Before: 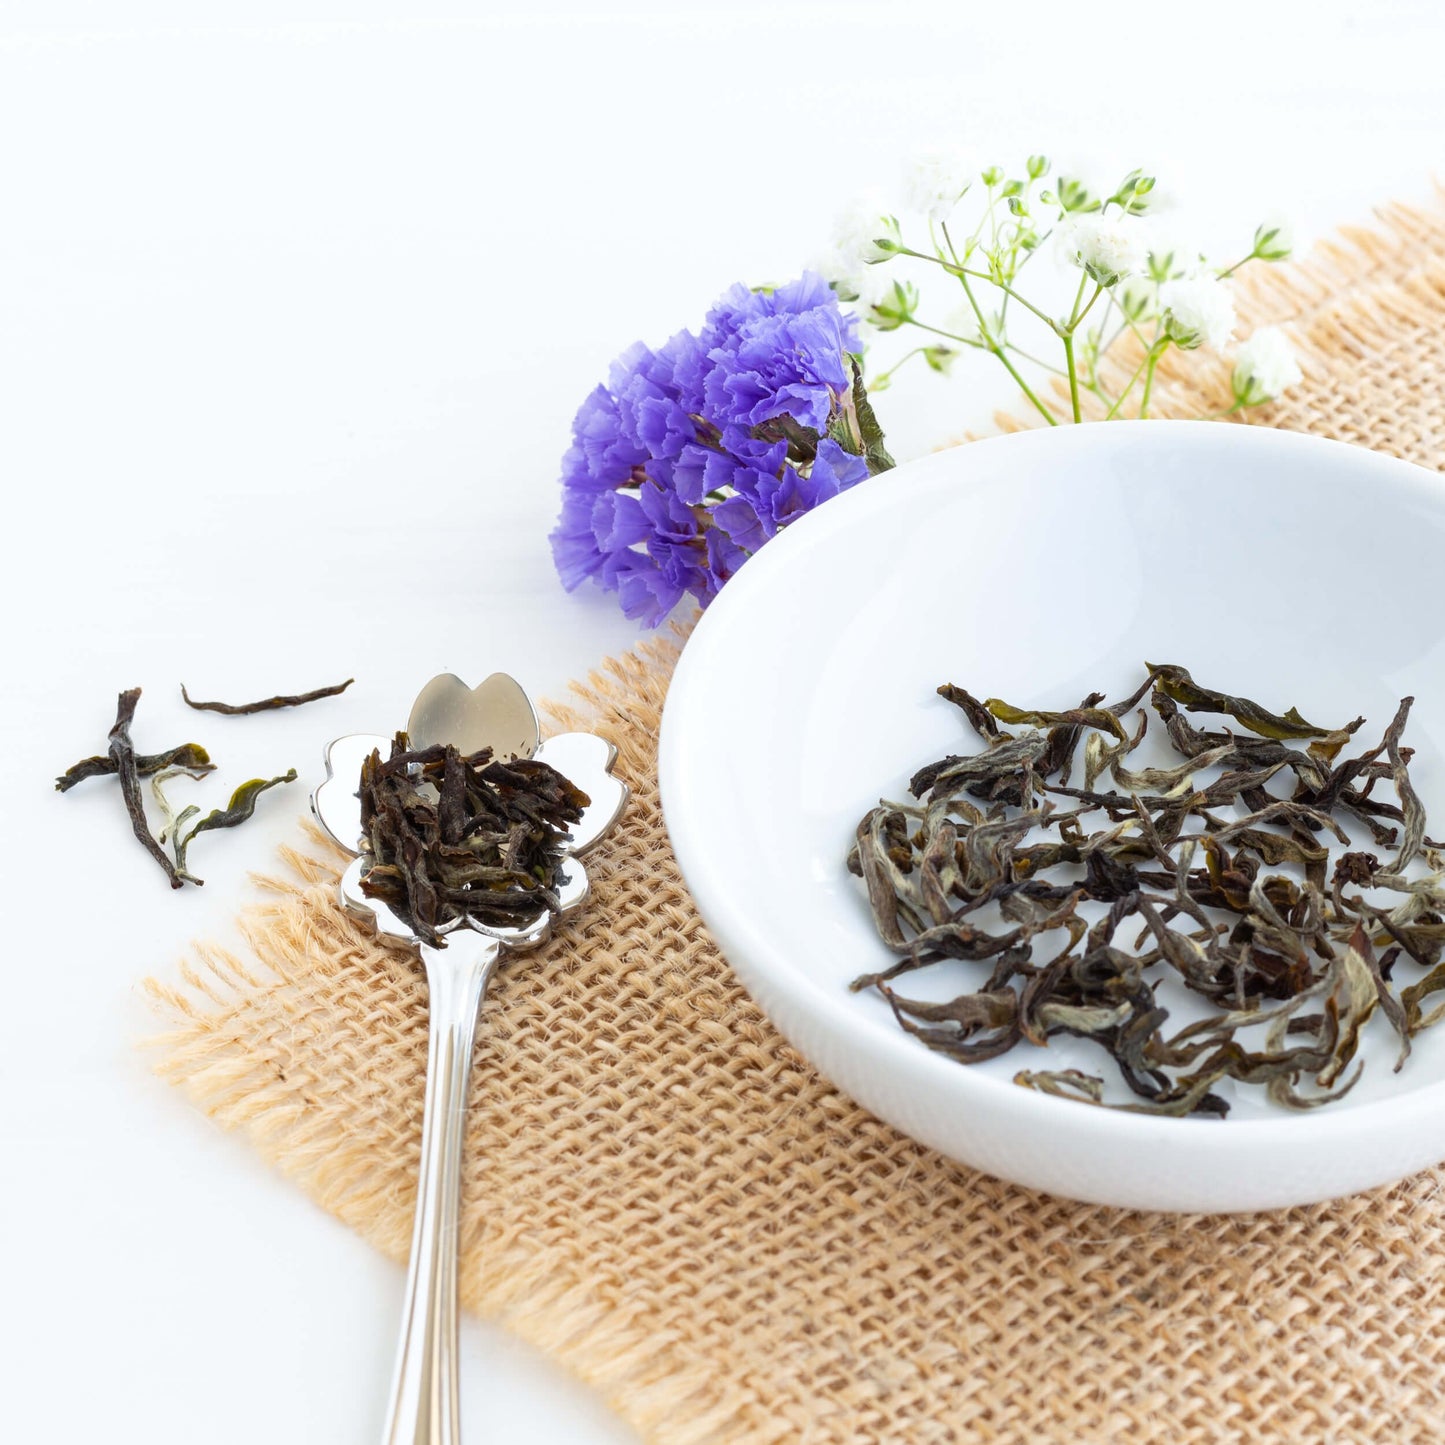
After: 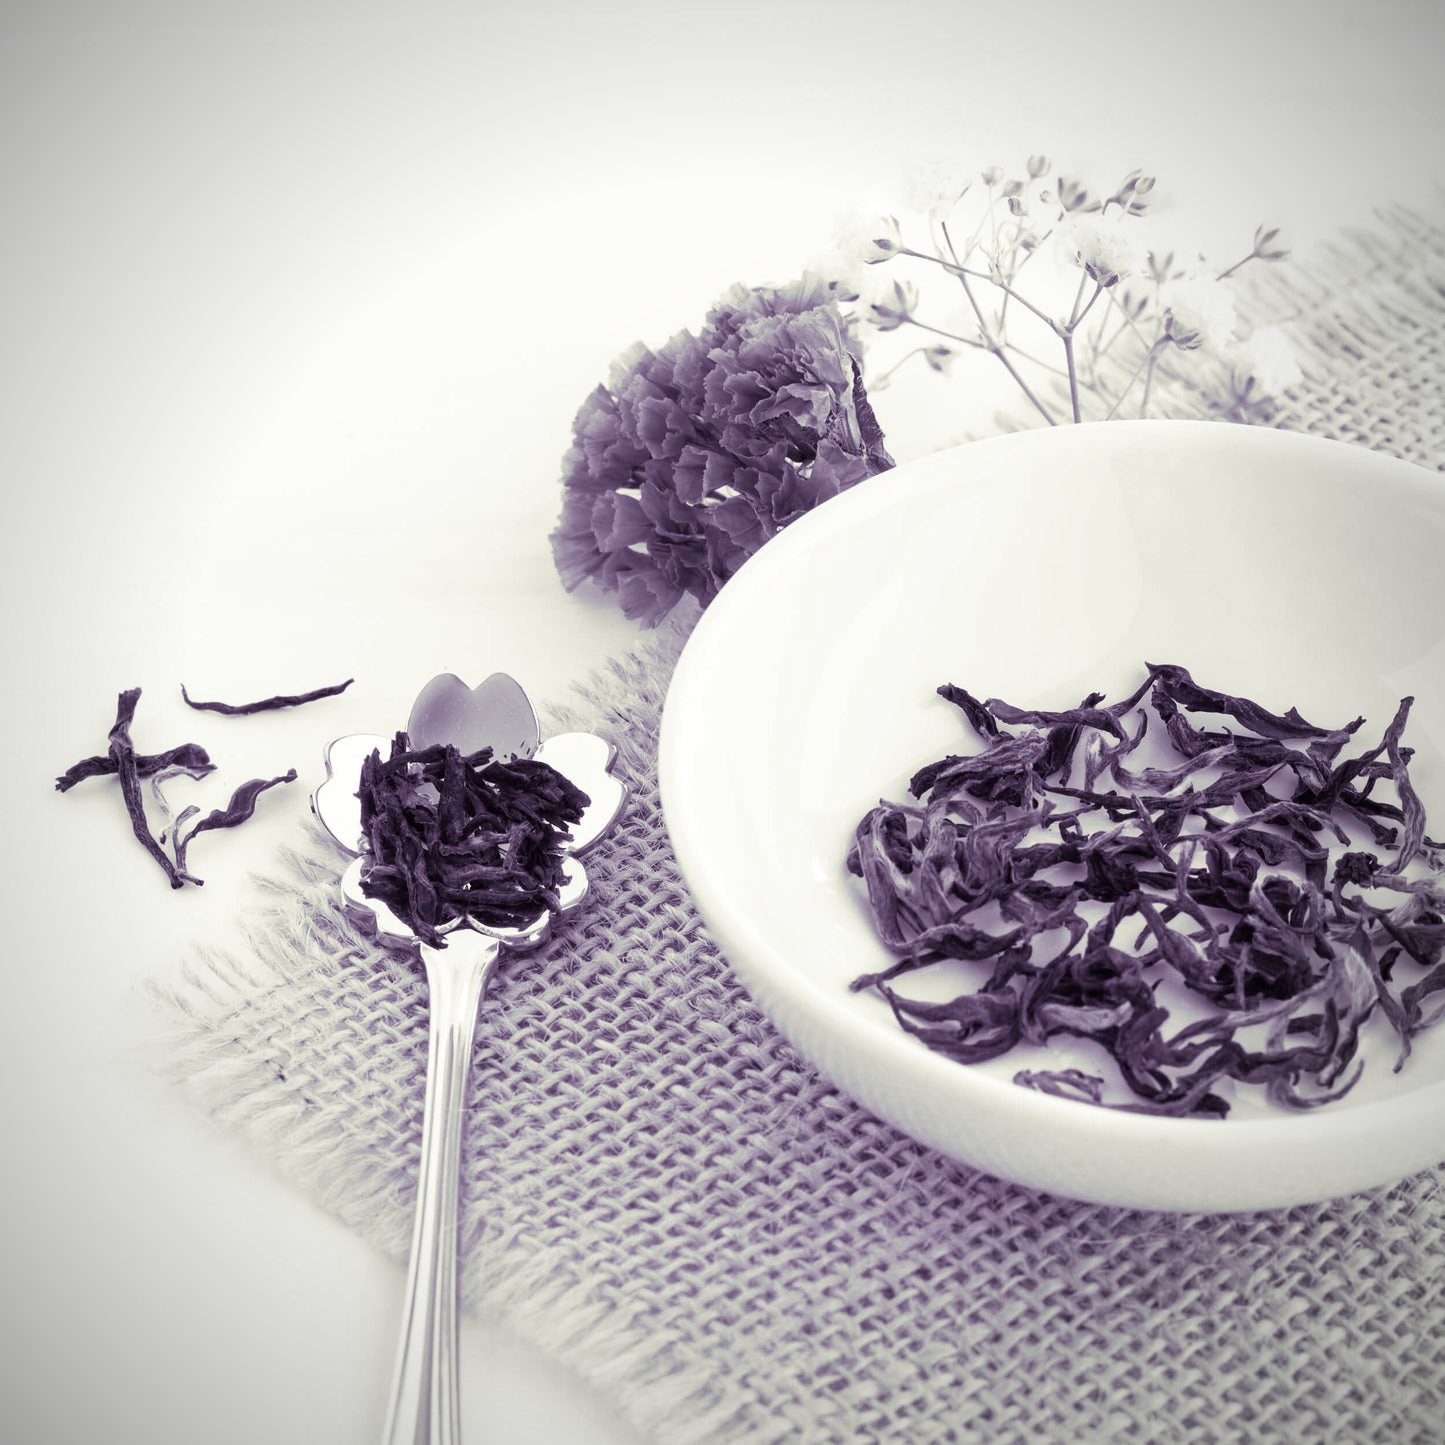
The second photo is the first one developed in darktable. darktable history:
split-toning: shadows › hue 266.4°, shadows › saturation 0.4, highlights › hue 61.2°, highlights › saturation 0.3, compress 0%
vignetting: fall-off start 74.49%, fall-off radius 65.9%, brightness -0.628, saturation -0.68
monochrome: on, module defaults
